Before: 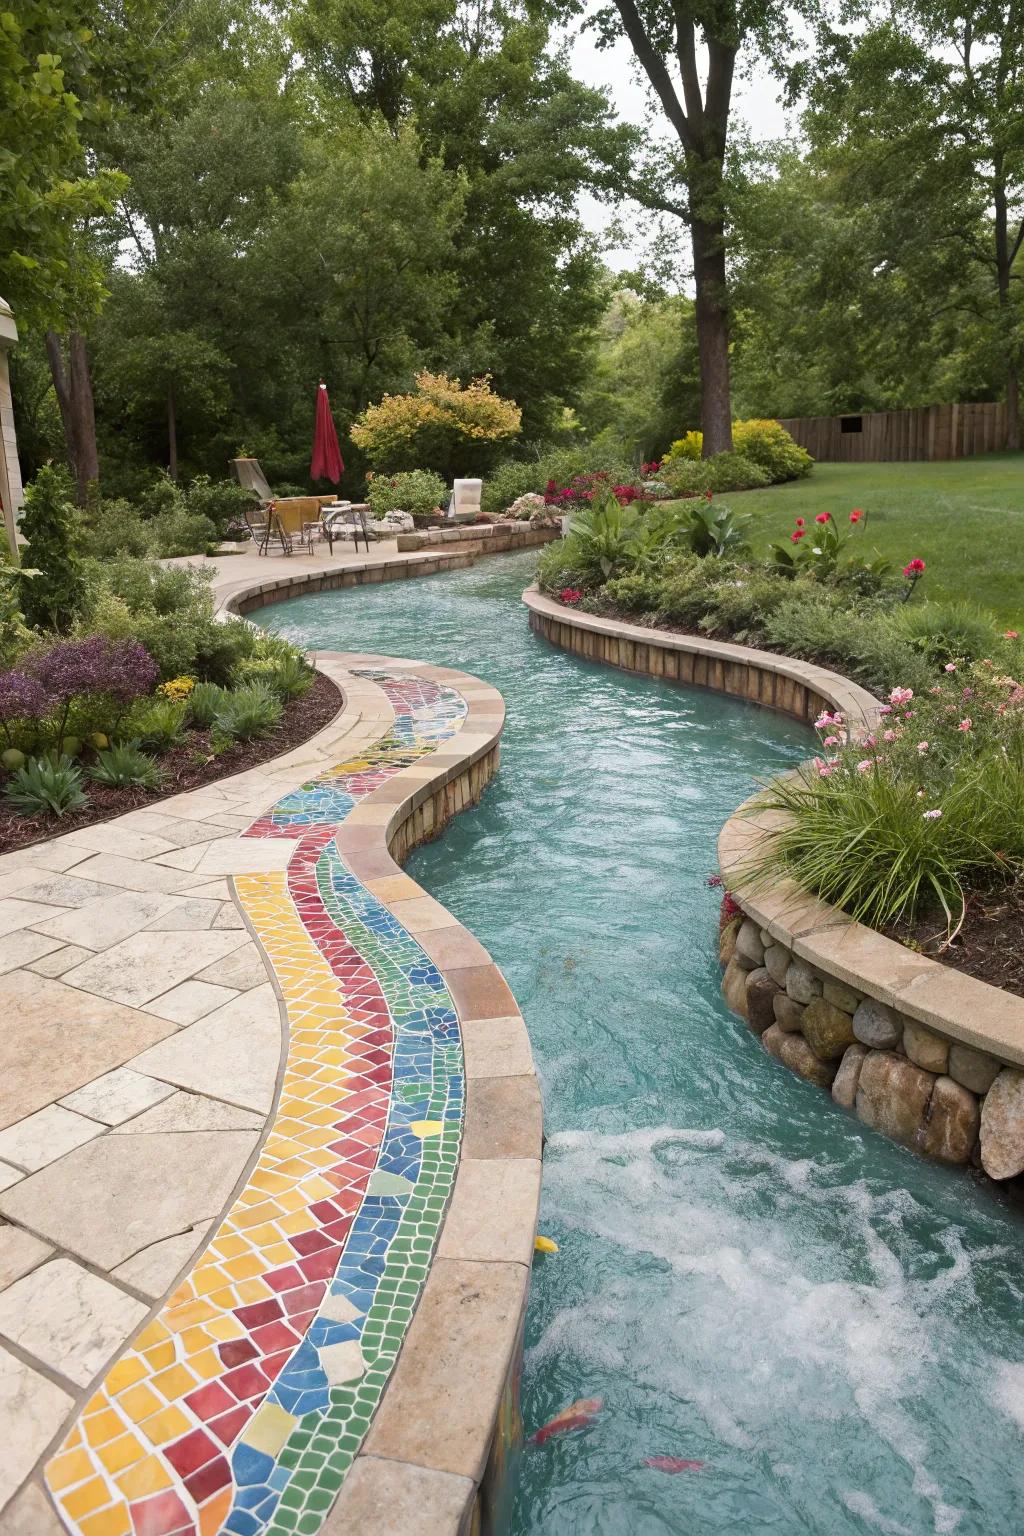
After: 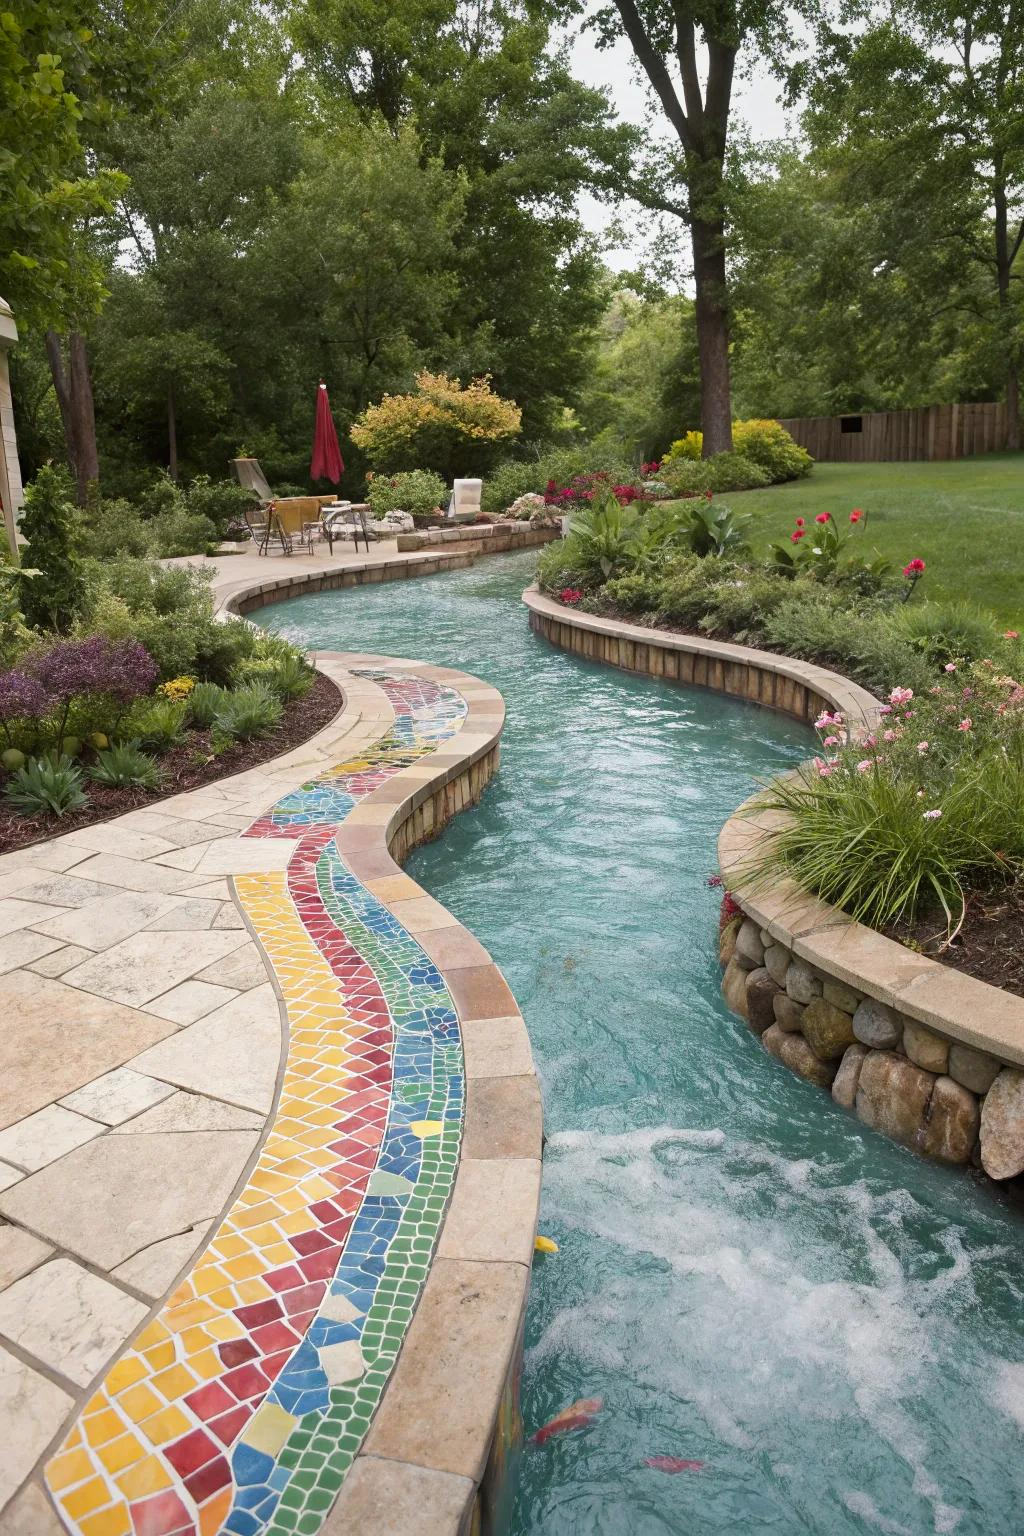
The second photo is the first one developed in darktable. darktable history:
vignetting: fall-off start 97.43%, fall-off radius 99.22%, brightness -0.241, saturation 0.134, width/height ratio 1.37
